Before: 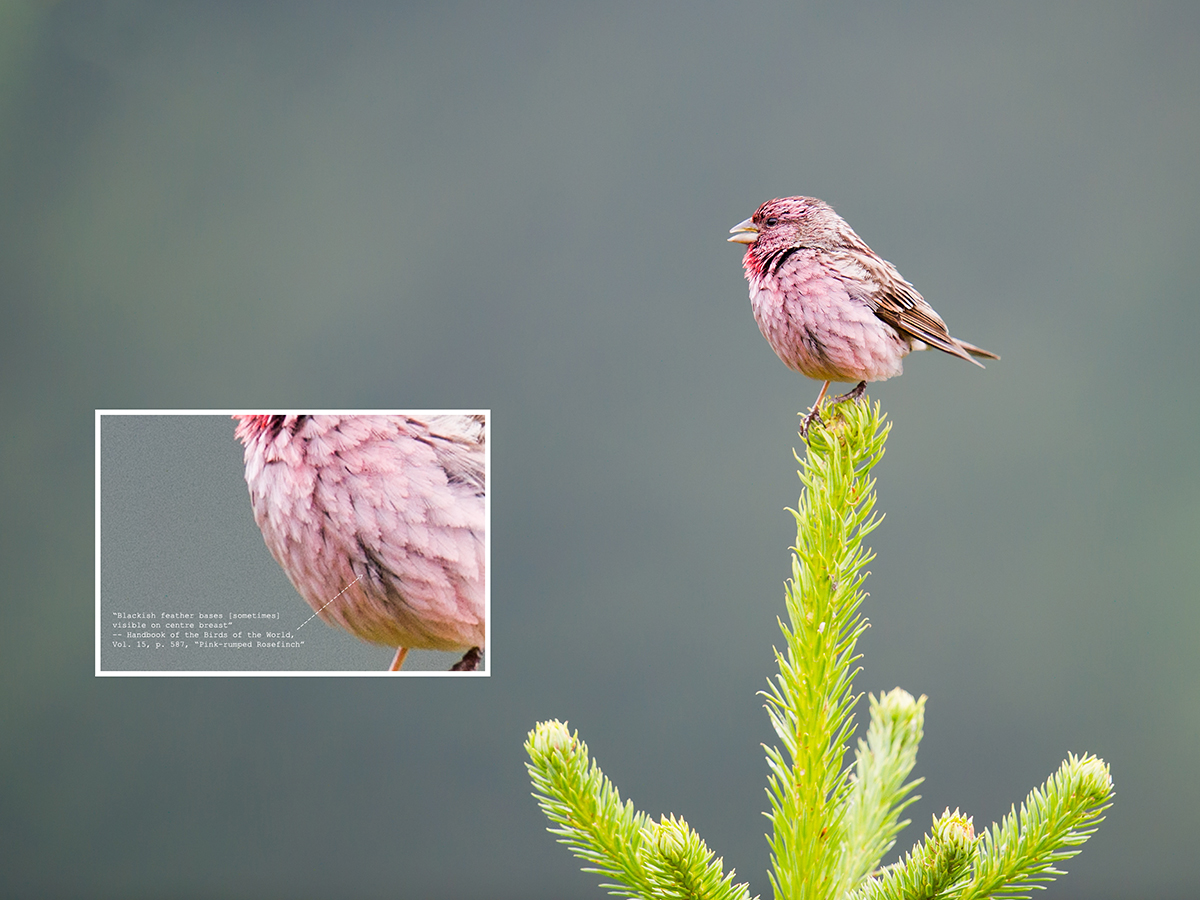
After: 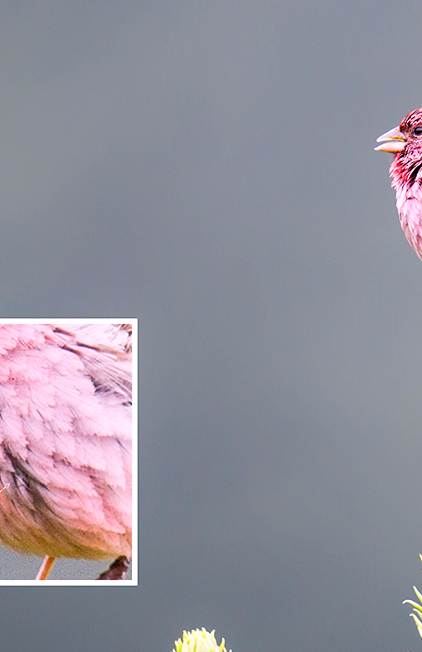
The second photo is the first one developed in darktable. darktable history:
contrast brightness saturation: contrast 0.1, brightness 0.03, saturation 0.09
white balance: red 1.05, blue 1.072
tone equalizer: -8 EV -0.528 EV, -7 EV -0.319 EV, -6 EV -0.083 EV, -5 EV 0.413 EV, -4 EV 0.985 EV, -3 EV 0.791 EV, -2 EV -0.01 EV, -1 EV 0.14 EV, +0 EV -0.012 EV, smoothing 1
crop and rotate: left 29.476%, top 10.214%, right 35.32%, bottom 17.333%
